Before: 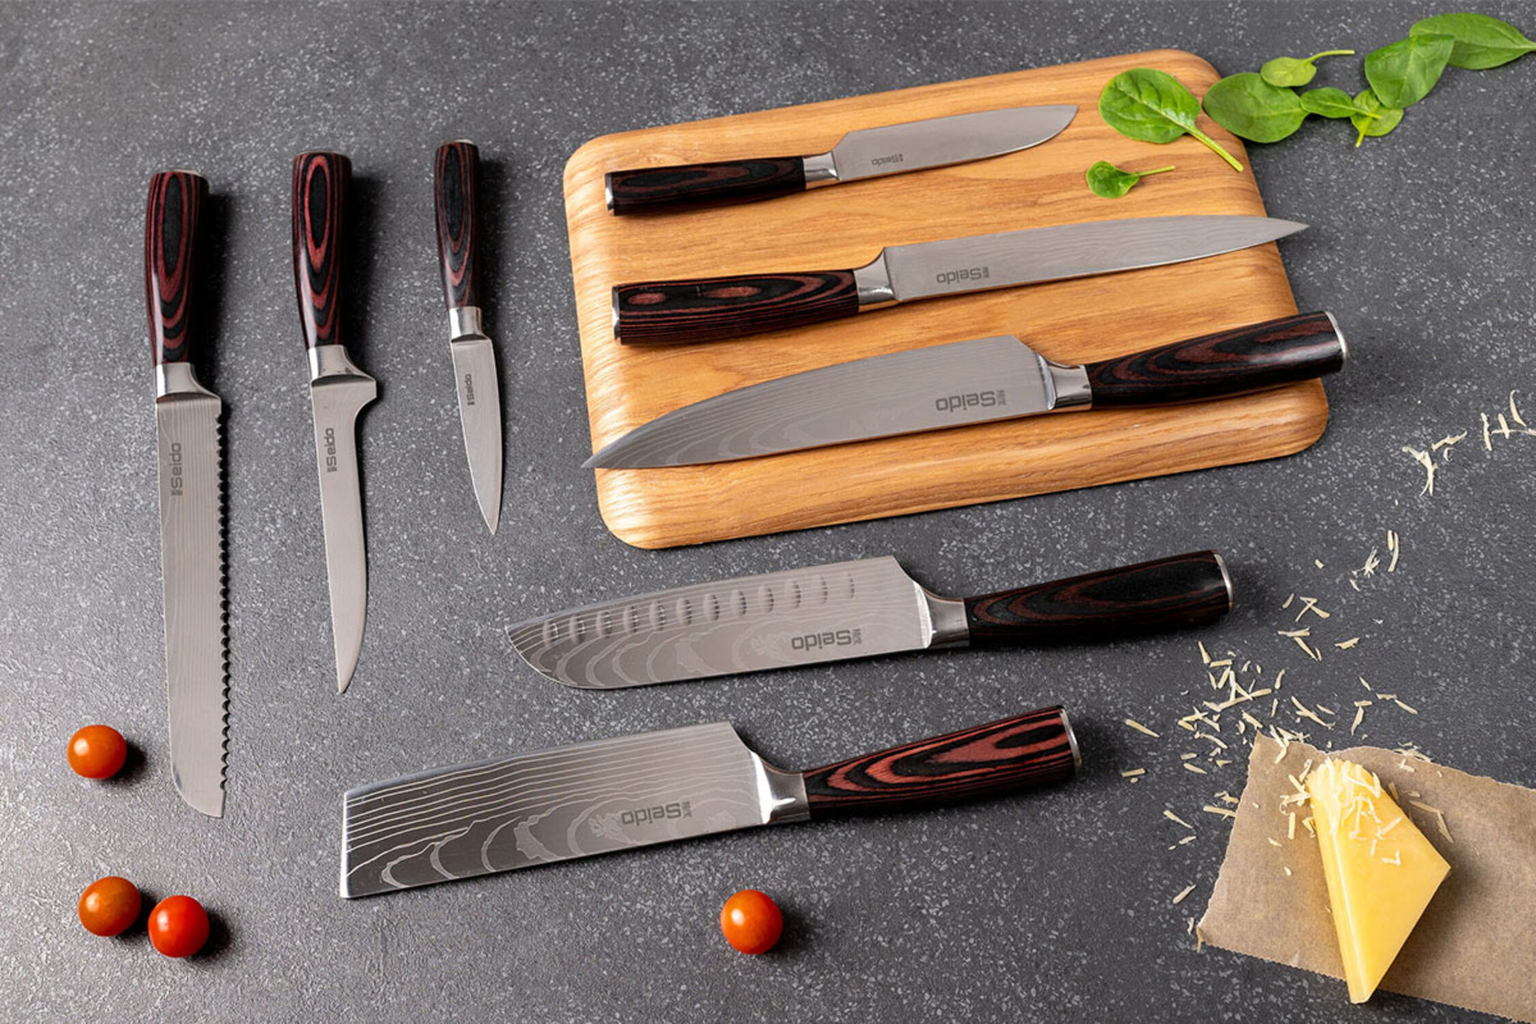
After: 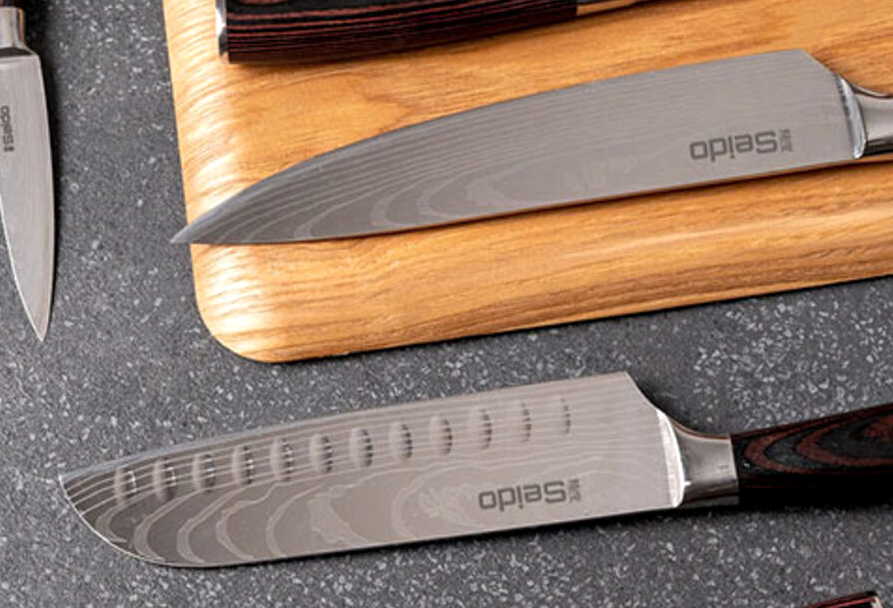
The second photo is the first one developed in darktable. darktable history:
crop: left 30.303%, top 29.532%, right 29.971%, bottom 29.876%
local contrast: highlights 107%, shadows 97%, detail 119%, midtone range 0.2
